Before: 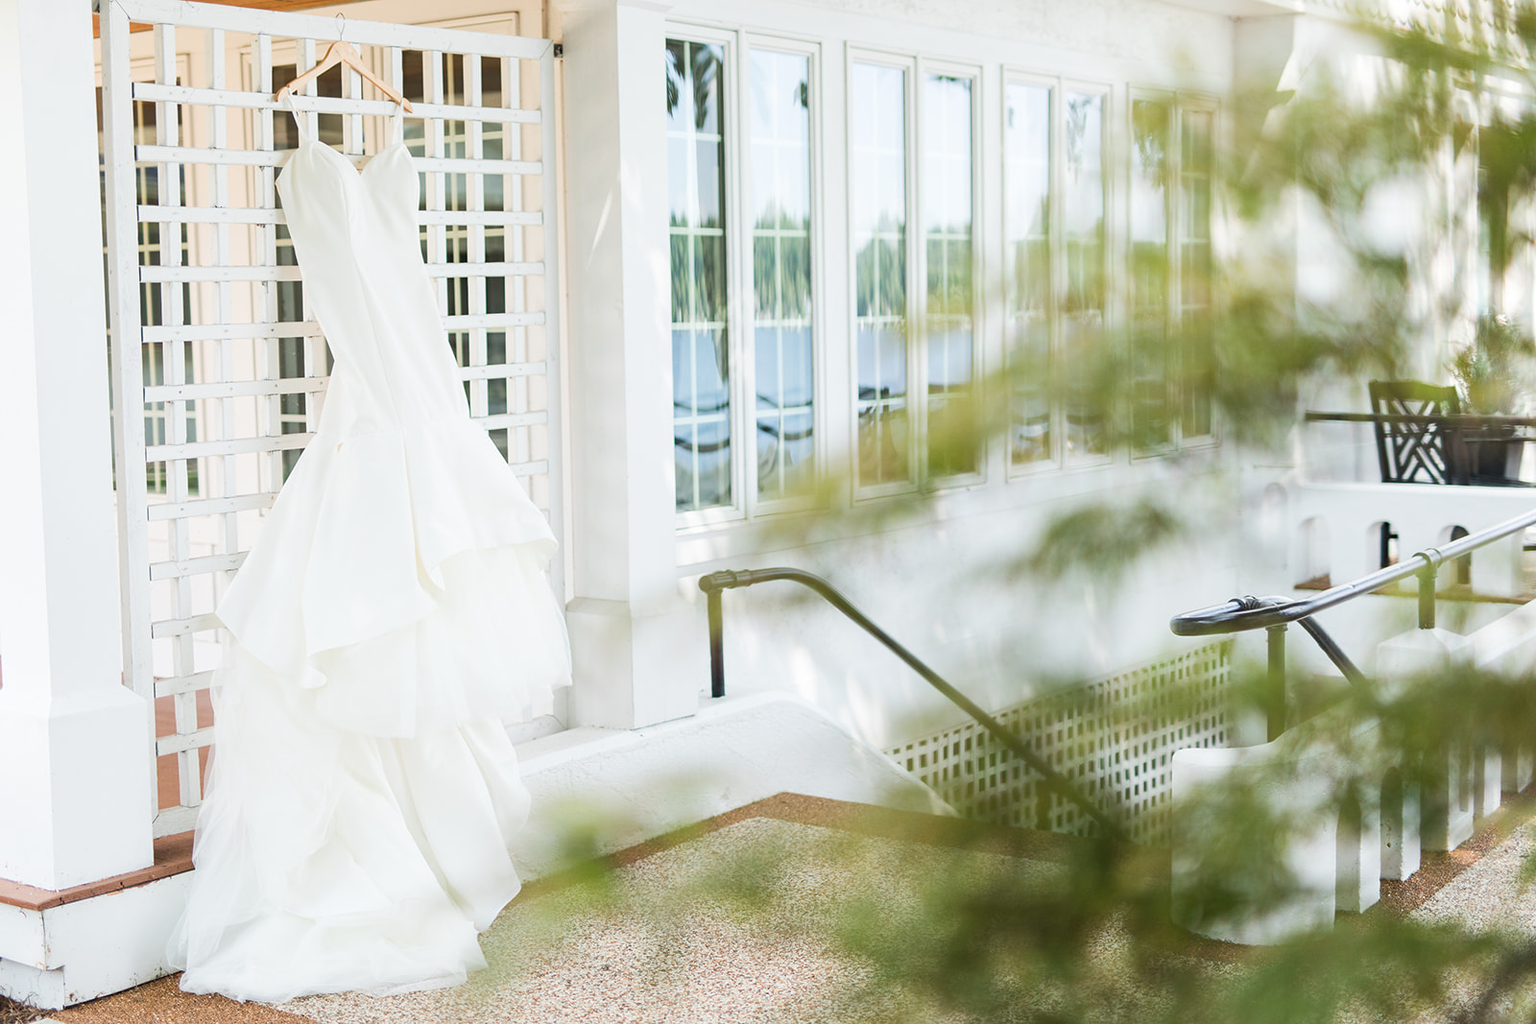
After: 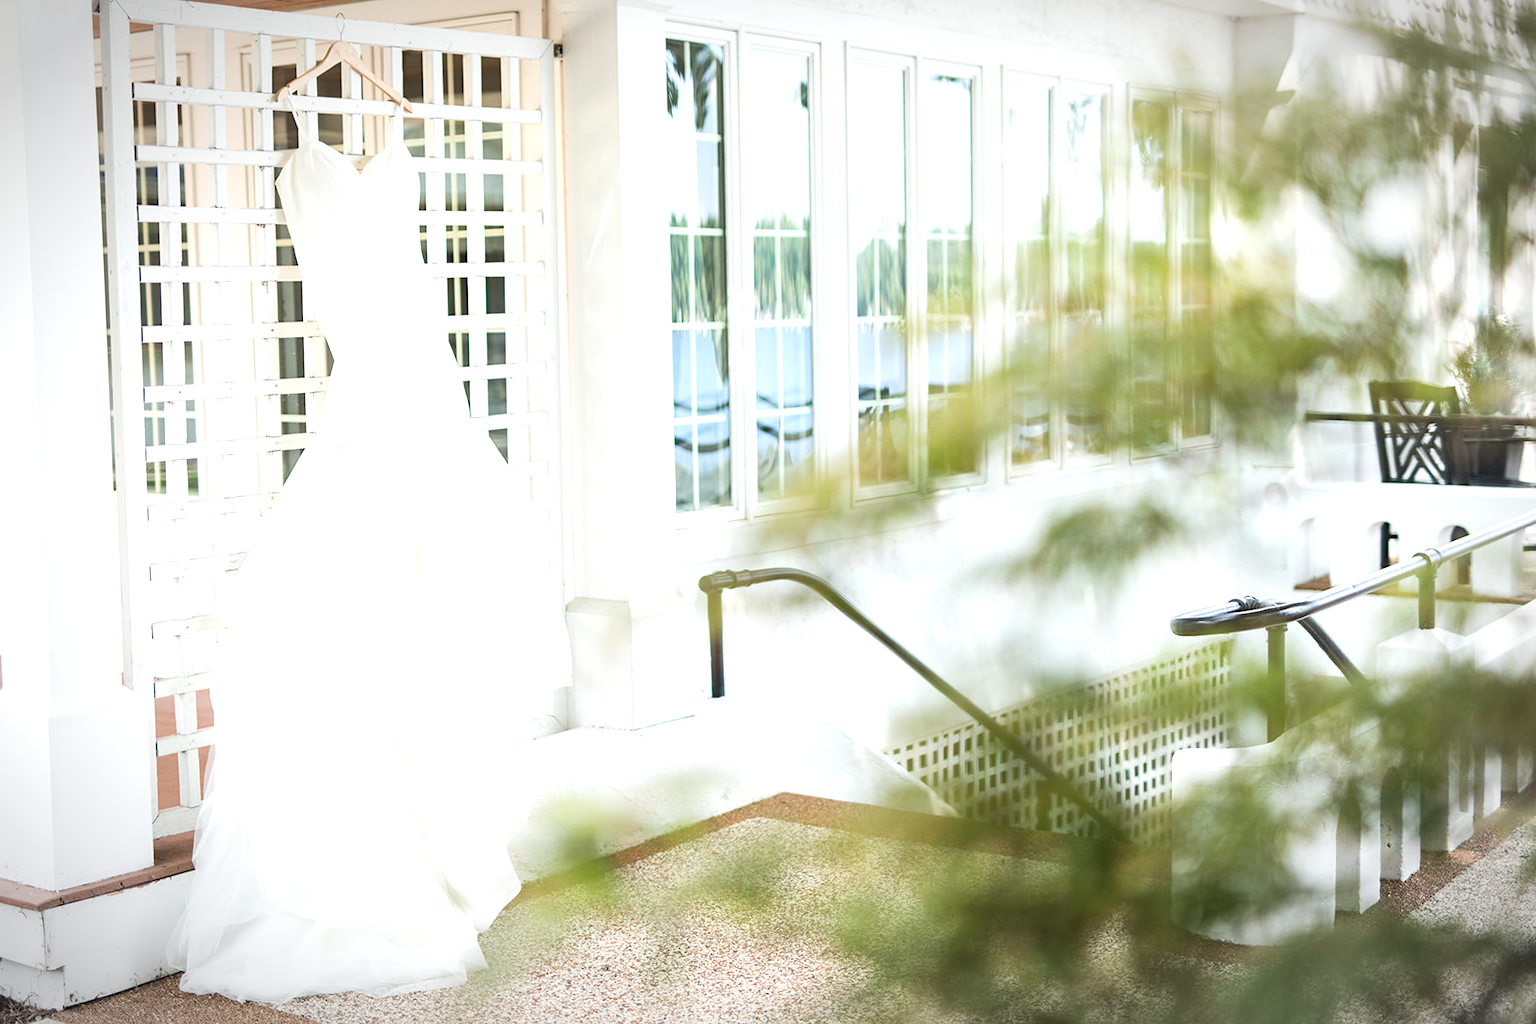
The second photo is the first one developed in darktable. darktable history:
local contrast: mode bilateral grid, contrast 15, coarseness 36, detail 105%, midtone range 0.2
vignetting: automatic ratio true
exposure: exposure 0.507 EV, compensate highlight preservation false
